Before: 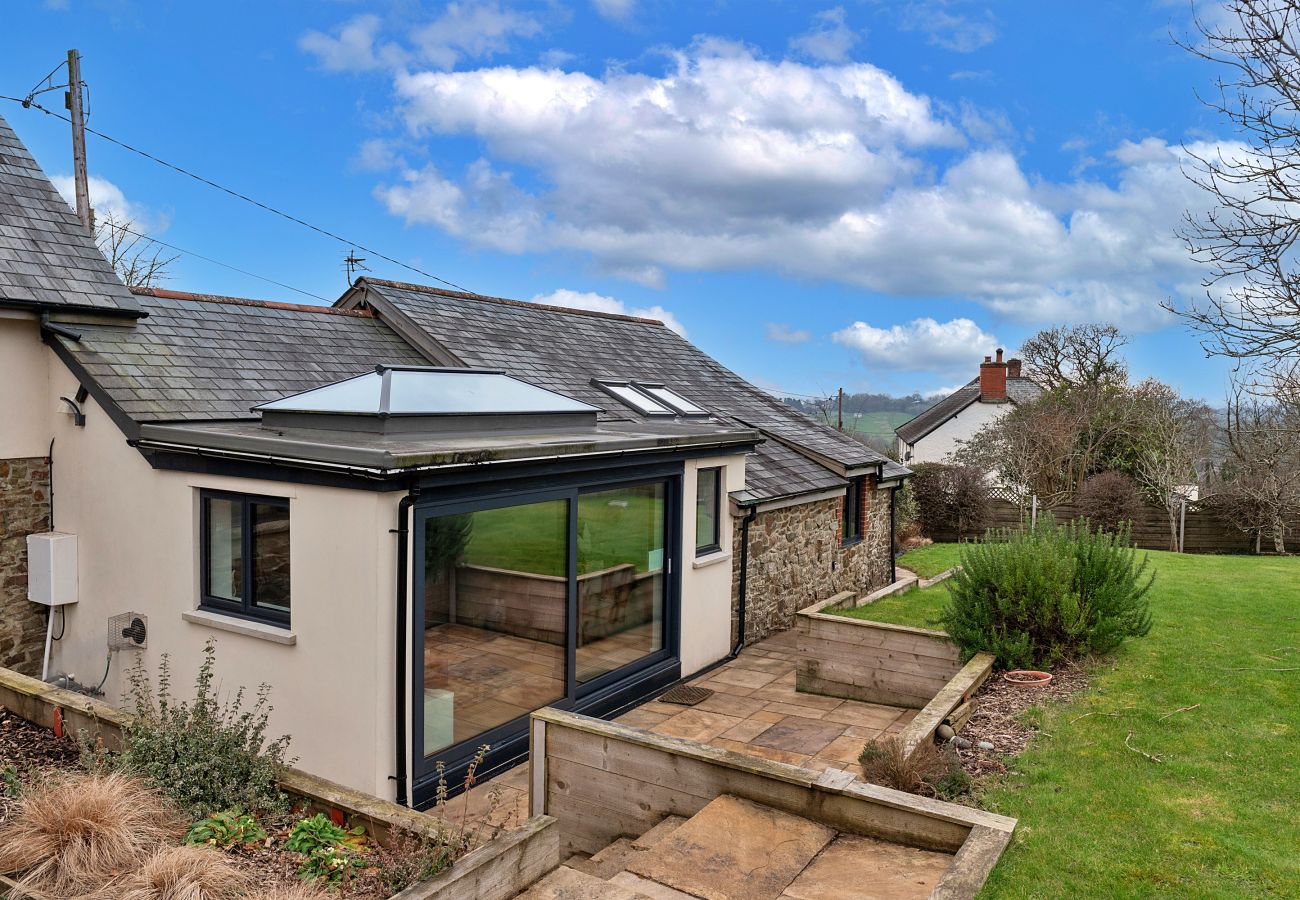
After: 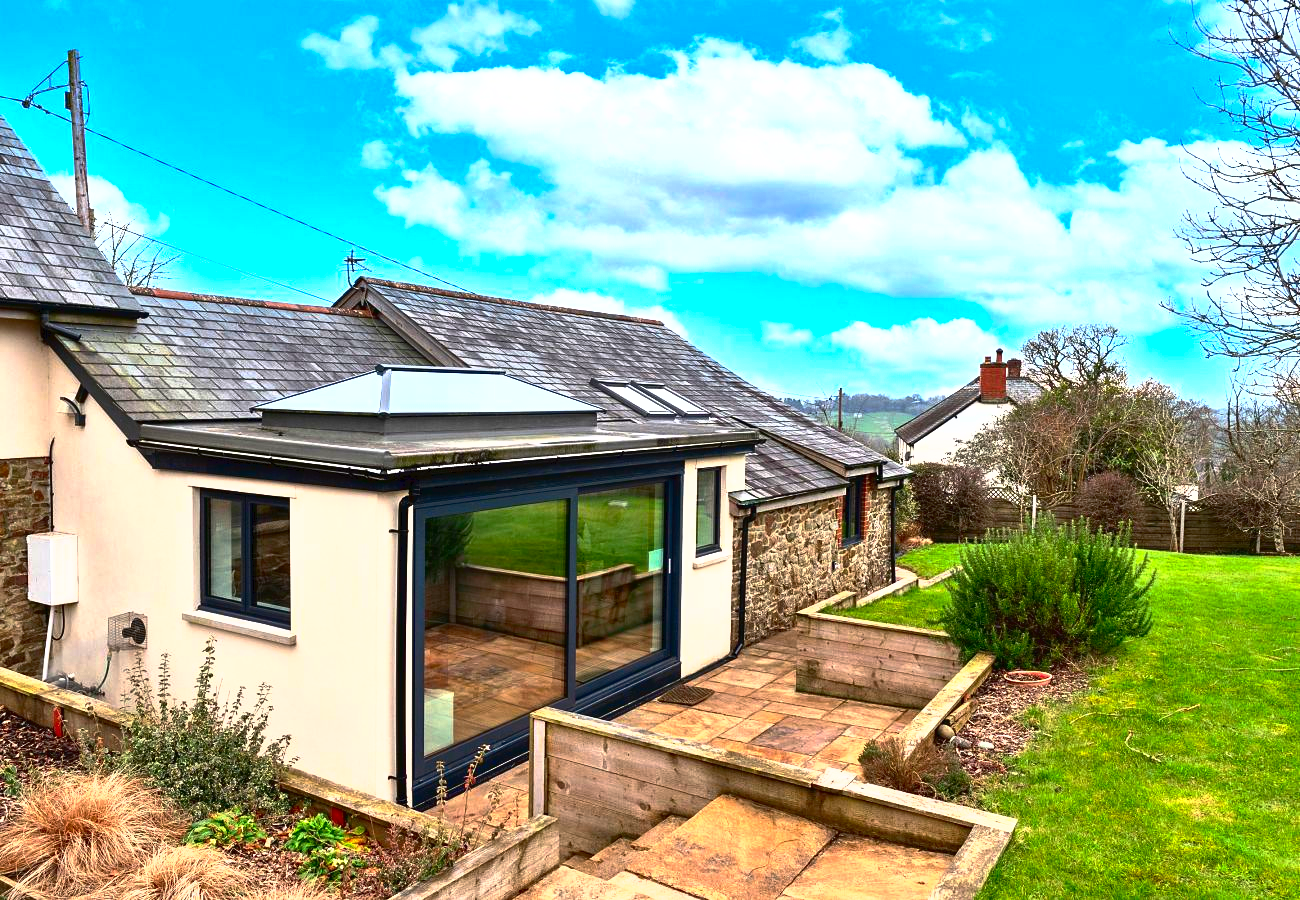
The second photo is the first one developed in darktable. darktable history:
base curve: curves: ch0 [(0, 0) (0.257, 0.25) (0.482, 0.586) (0.757, 0.871) (1, 1)], preserve colors none
contrast brightness saturation: contrast 0.175, saturation 0.308
tone curve: curves: ch0 [(0, 0) (0.003, 0.032) (0.011, 0.036) (0.025, 0.049) (0.044, 0.075) (0.069, 0.112) (0.1, 0.151) (0.136, 0.197) (0.177, 0.241) (0.224, 0.295) (0.277, 0.355) (0.335, 0.429) (0.399, 0.512) (0.468, 0.607) (0.543, 0.702) (0.623, 0.796) (0.709, 0.903) (0.801, 0.987) (0.898, 0.997) (1, 1)], color space Lab, linked channels, preserve colors none
